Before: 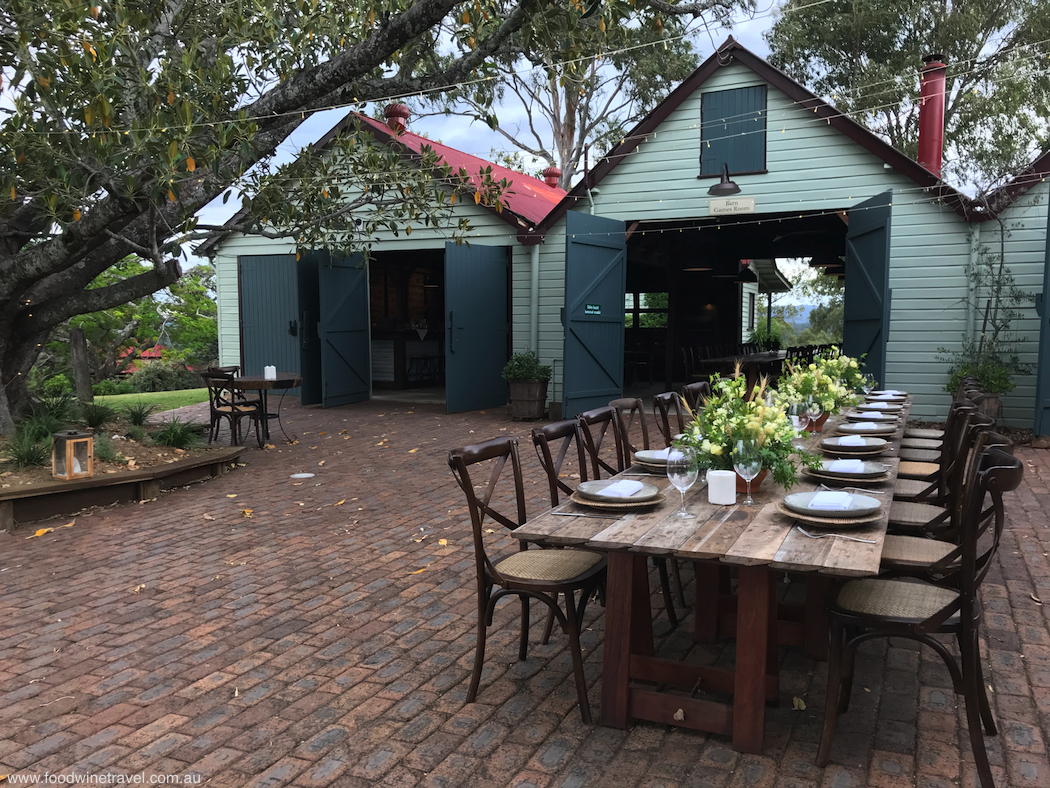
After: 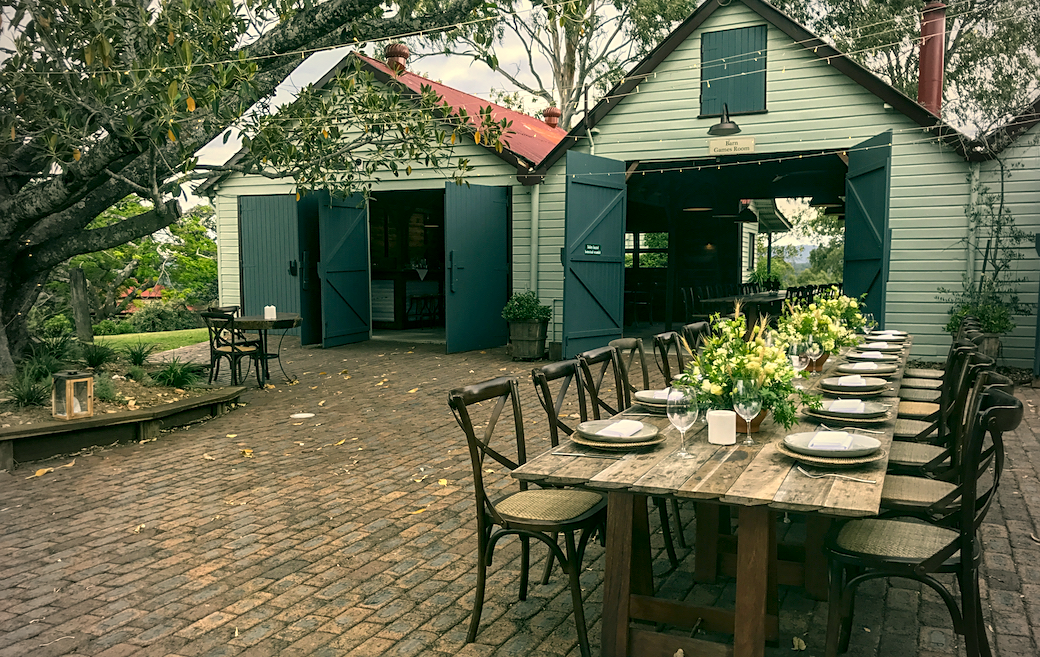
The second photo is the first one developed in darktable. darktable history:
sharpen: radius 1.864, amount 0.398, threshold 1.271
tone equalizer: on, module defaults
crop: top 7.625%, bottom 8.027%
color correction: highlights a* 5.3, highlights b* 24.26, shadows a* -15.58, shadows b* 4.02
local contrast: highlights 61%, detail 143%, midtone range 0.428
shadows and highlights: shadows 62.66, white point adjustment 0.37, highlights -34.44, compress 83.82%
contrast equalizer: y [[0.5 ×6], [0.5 ×6], [0.5, 0.5, 0.501, 0.545, 0.707, 0.863], [0 ×6], [0 ×6]]
vignetting: fall-off start 74.49%, fall-off radius 65.9%, brightness -0.628, saturation -0.68
